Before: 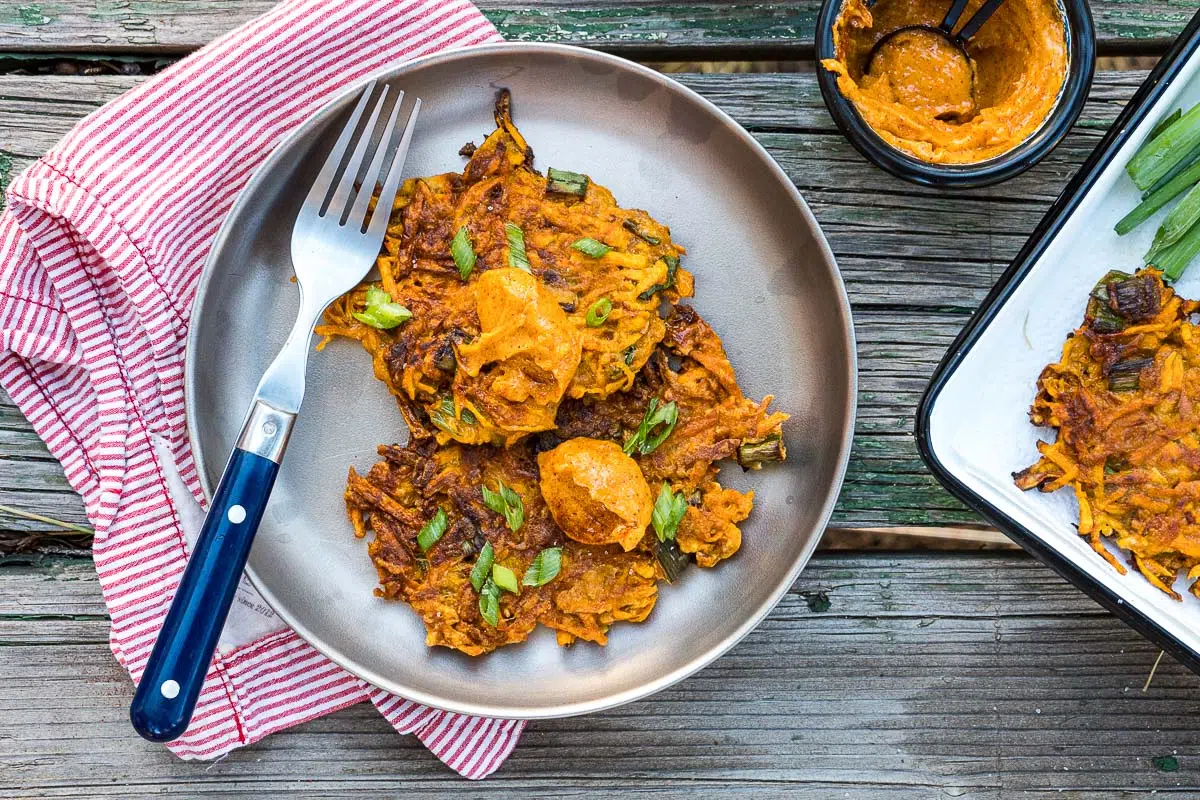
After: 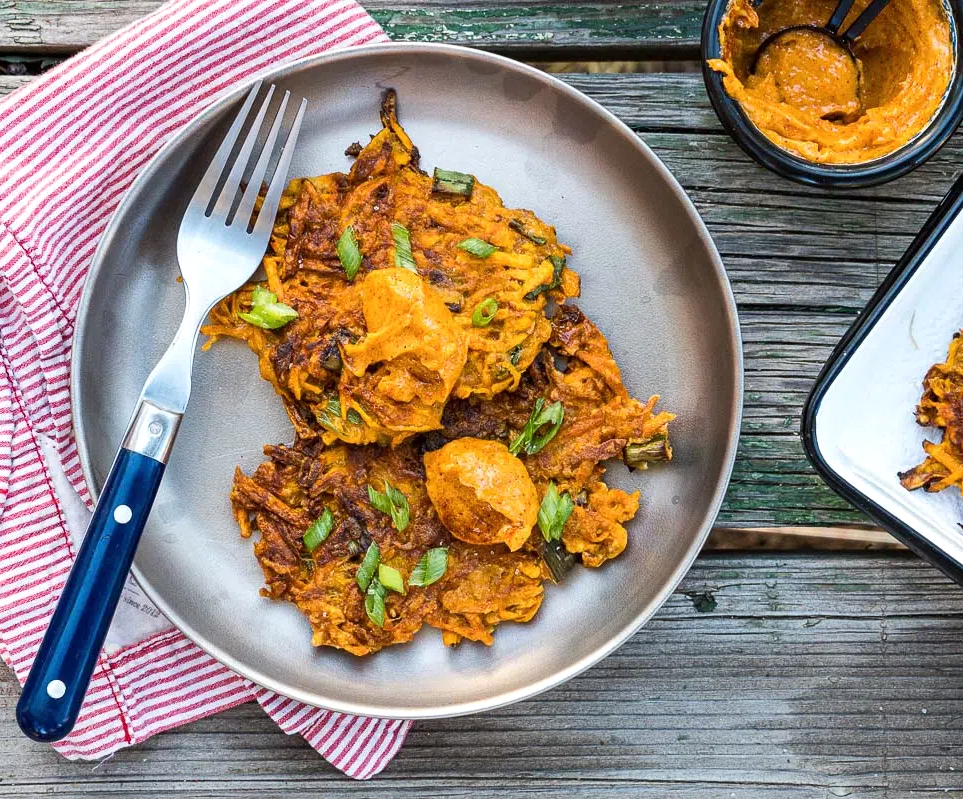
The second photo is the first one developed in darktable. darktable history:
shadows and highlights: shadows 11.27, white point adjustment 1.31, highlights -1.64, soften with gaussian
crop and rotate: left 9.534%, right 10.17%
